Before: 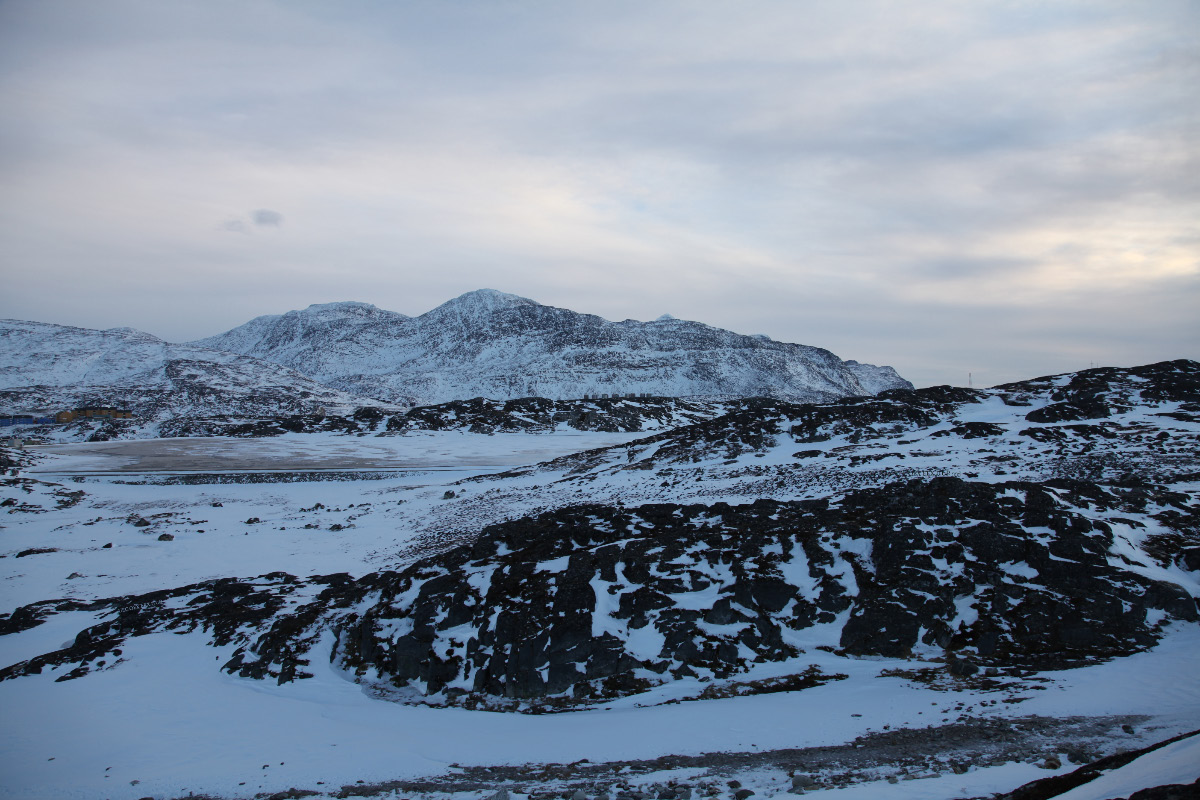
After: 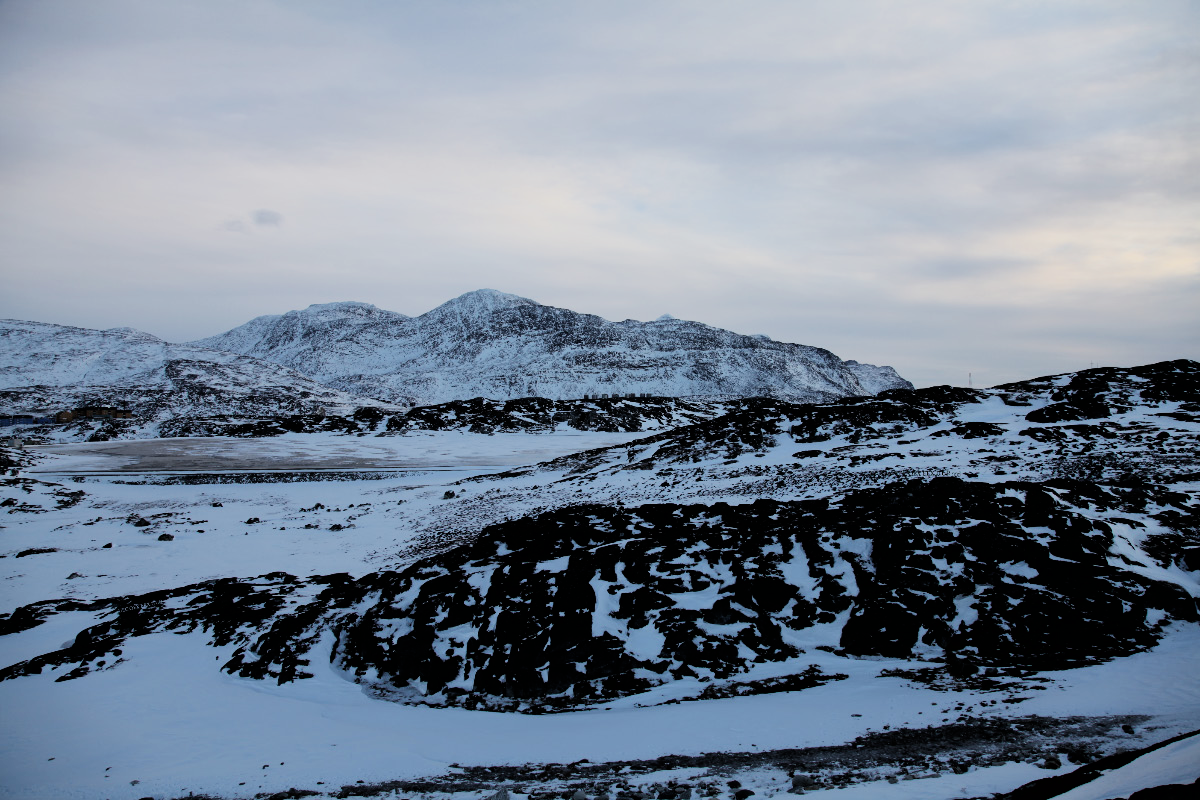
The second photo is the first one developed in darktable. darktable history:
filmic rgb: black relative exposure -4.98 EV, white relative exposure 3.97 EV, hardness 2.88, contrast 1.397
